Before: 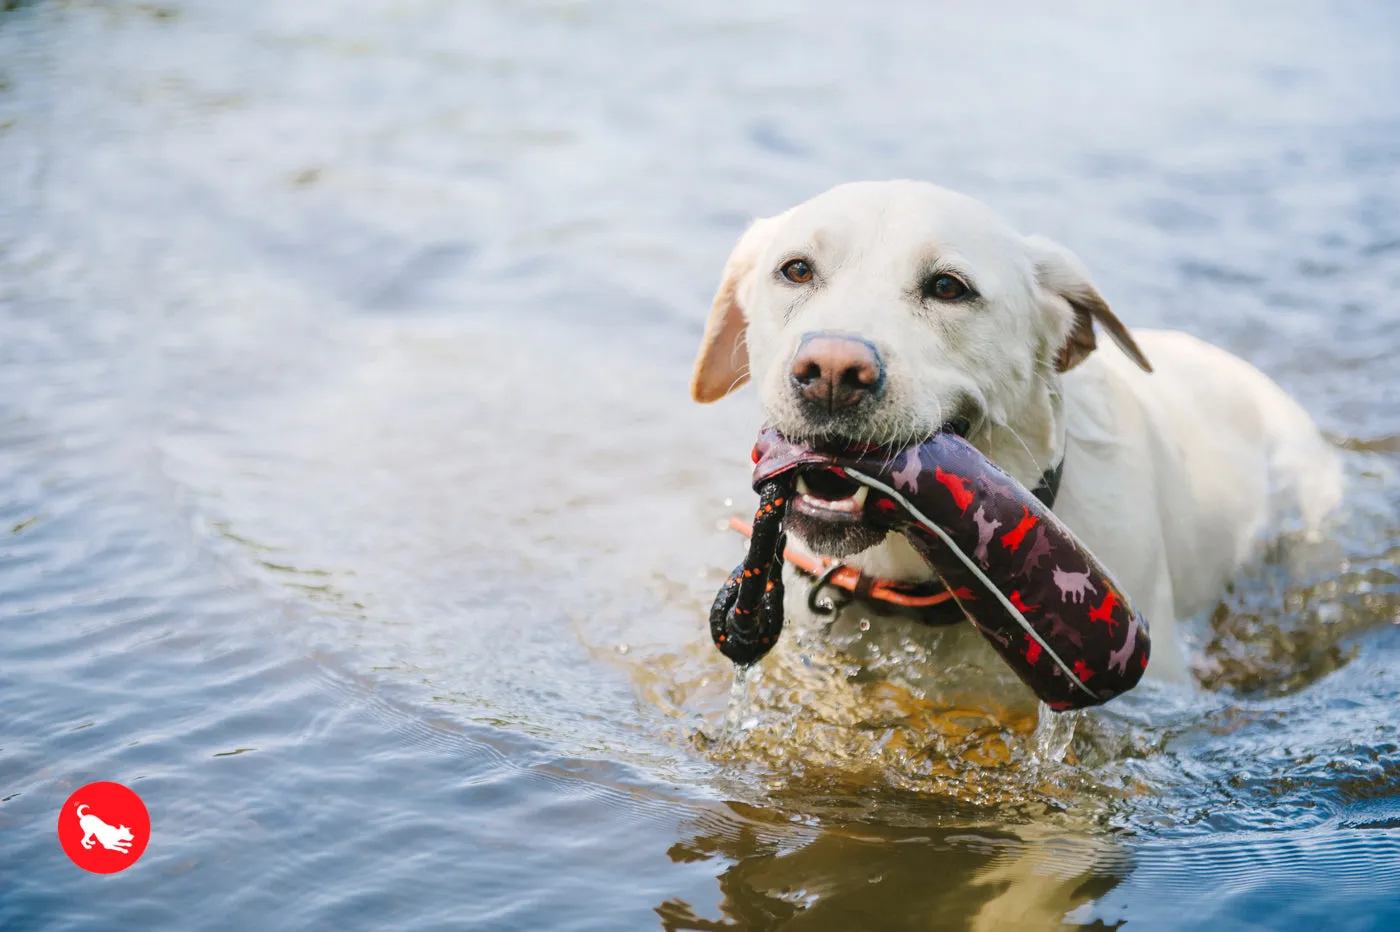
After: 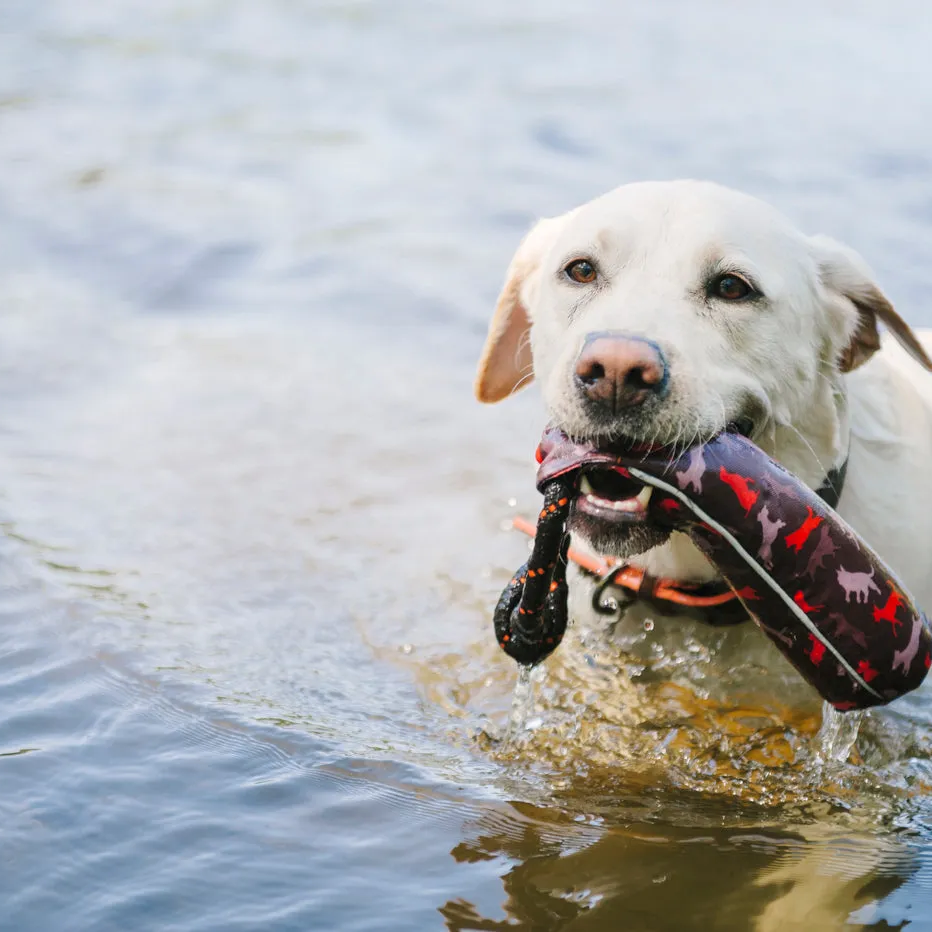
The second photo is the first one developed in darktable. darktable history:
levels: white 99.96%, levels [0.016, 0.5, 0.996]
crop: left 15.435%, right 17.934%
exposure: compensate highlight preservation false
